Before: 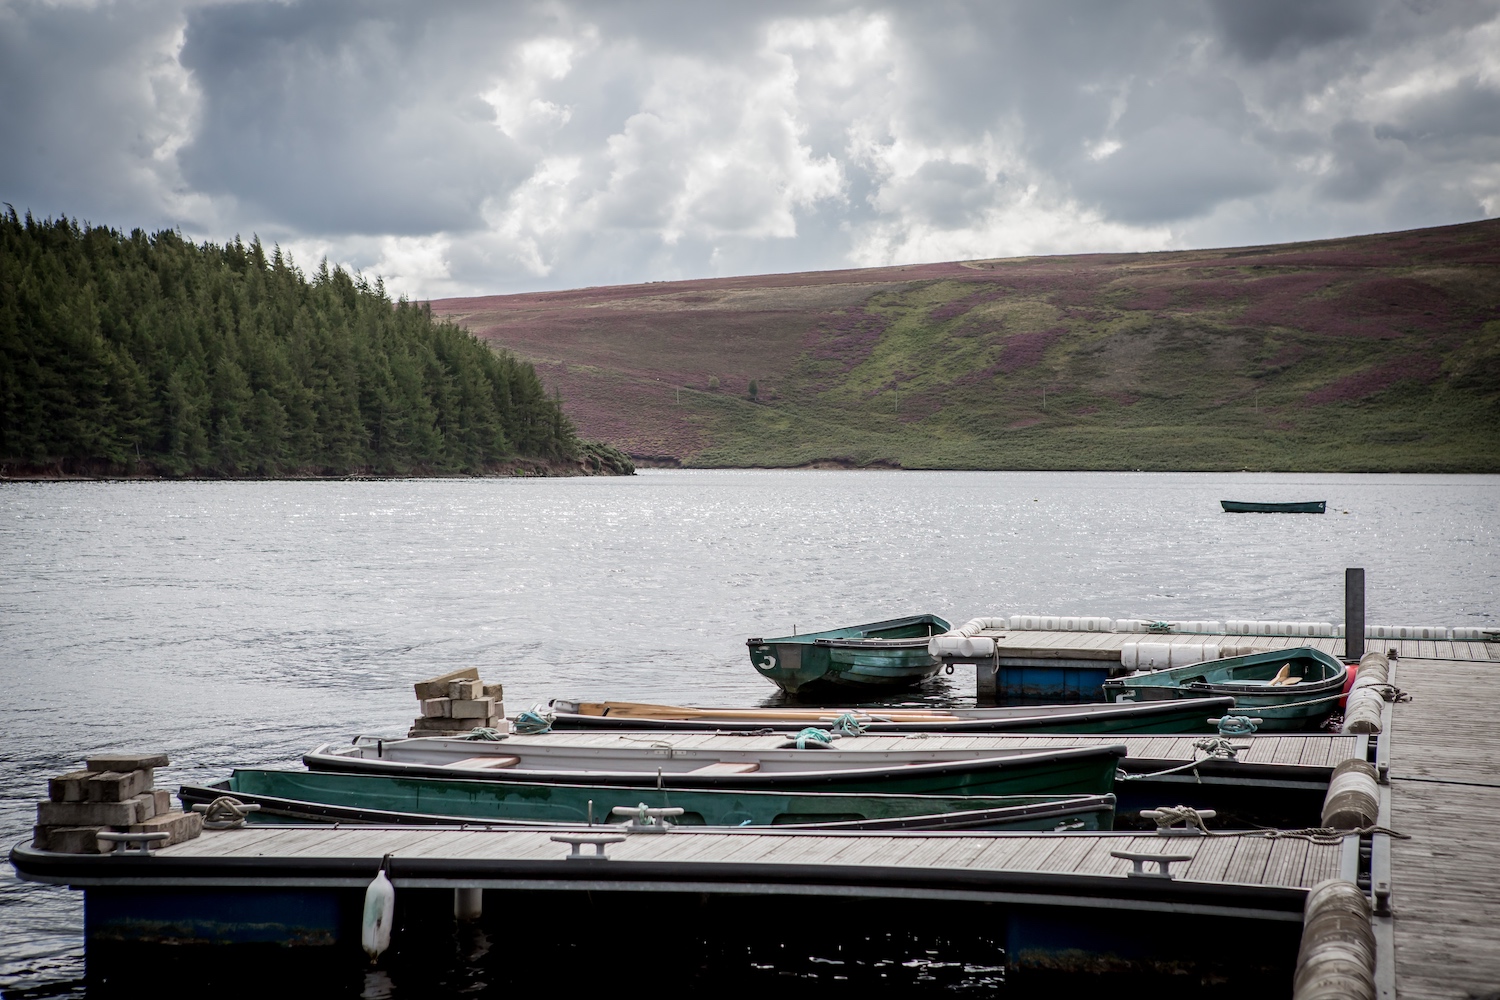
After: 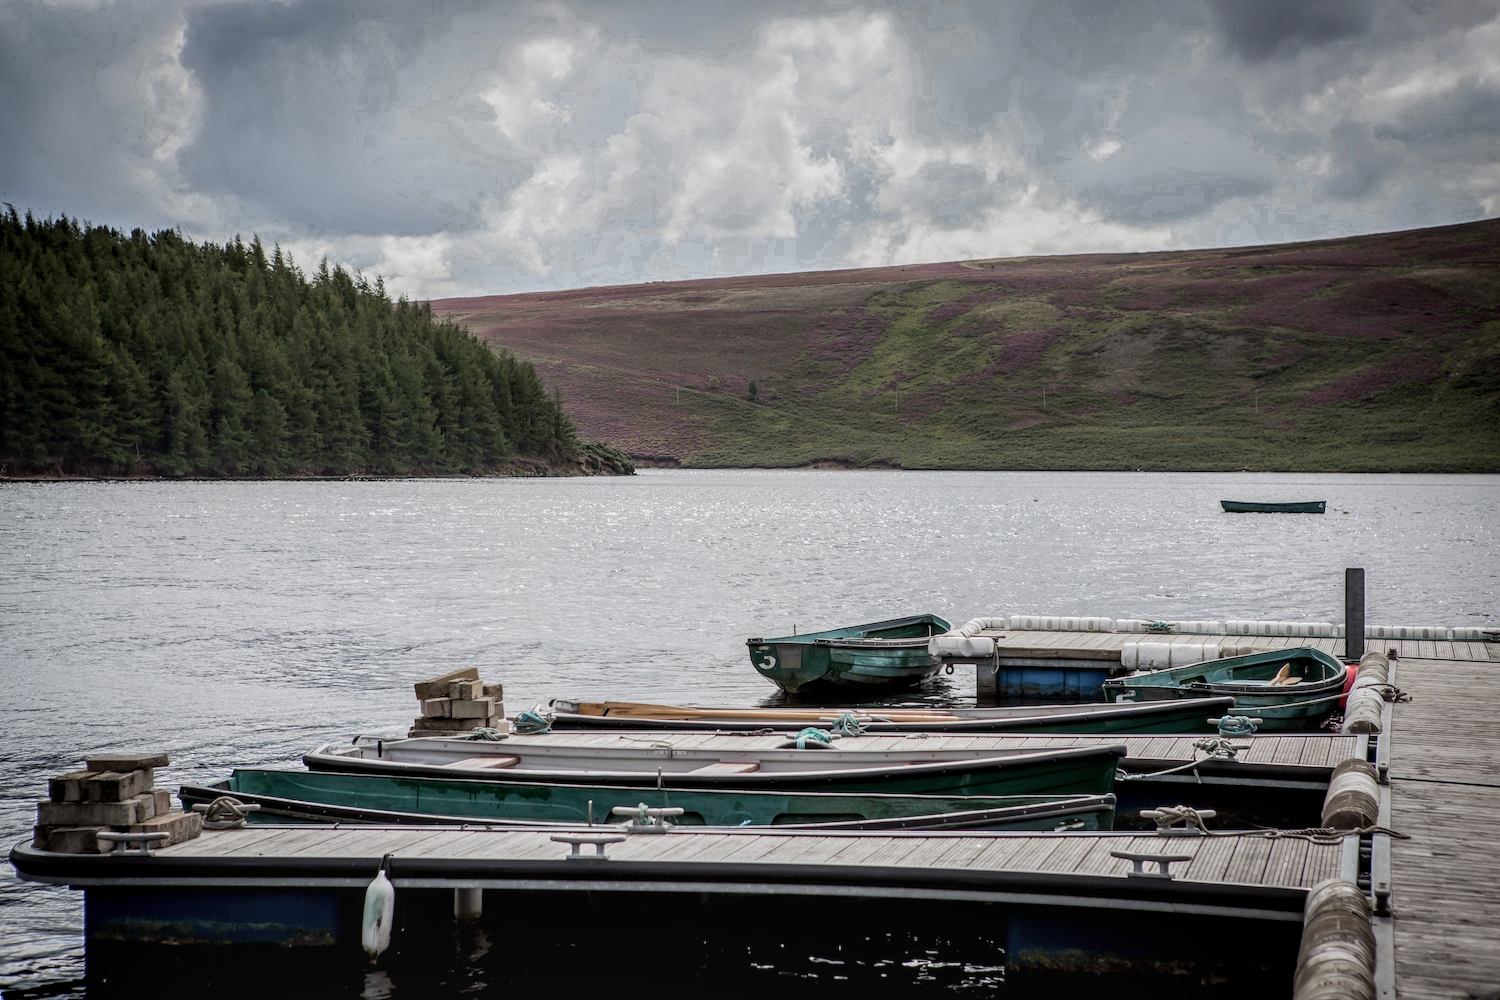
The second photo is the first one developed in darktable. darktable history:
color zones: curves: ch0 [(0.203, 0.433) (0.607, 0.517) (0.697, 0.696) (0.705, 0.897)]
local contrast: on, module defaults
rotate and perspective: automatic cropping off
graduated density: on, module defaults
